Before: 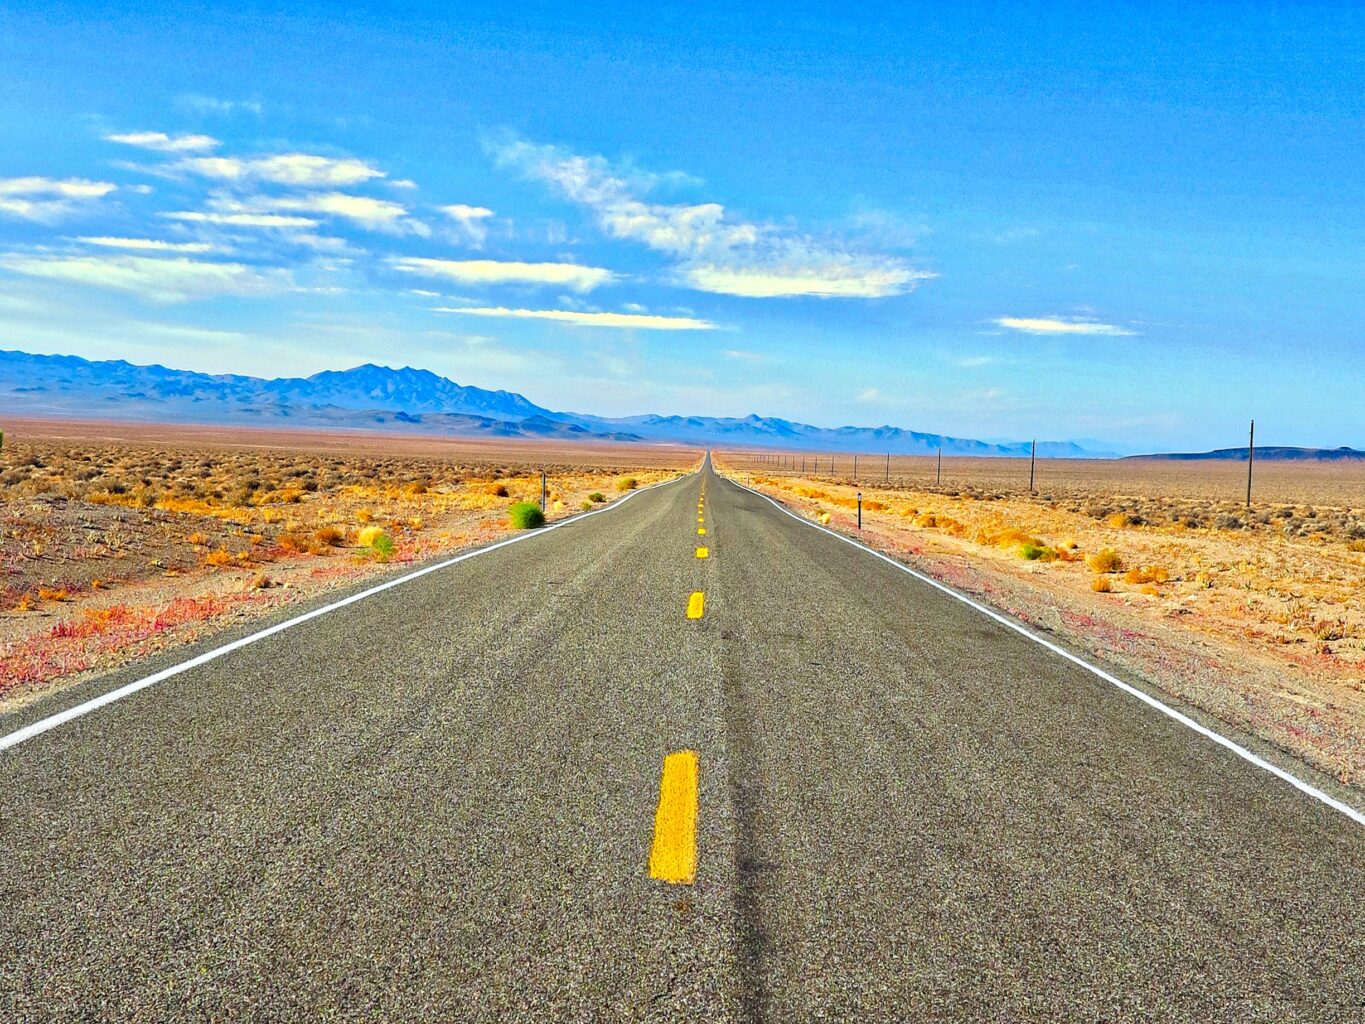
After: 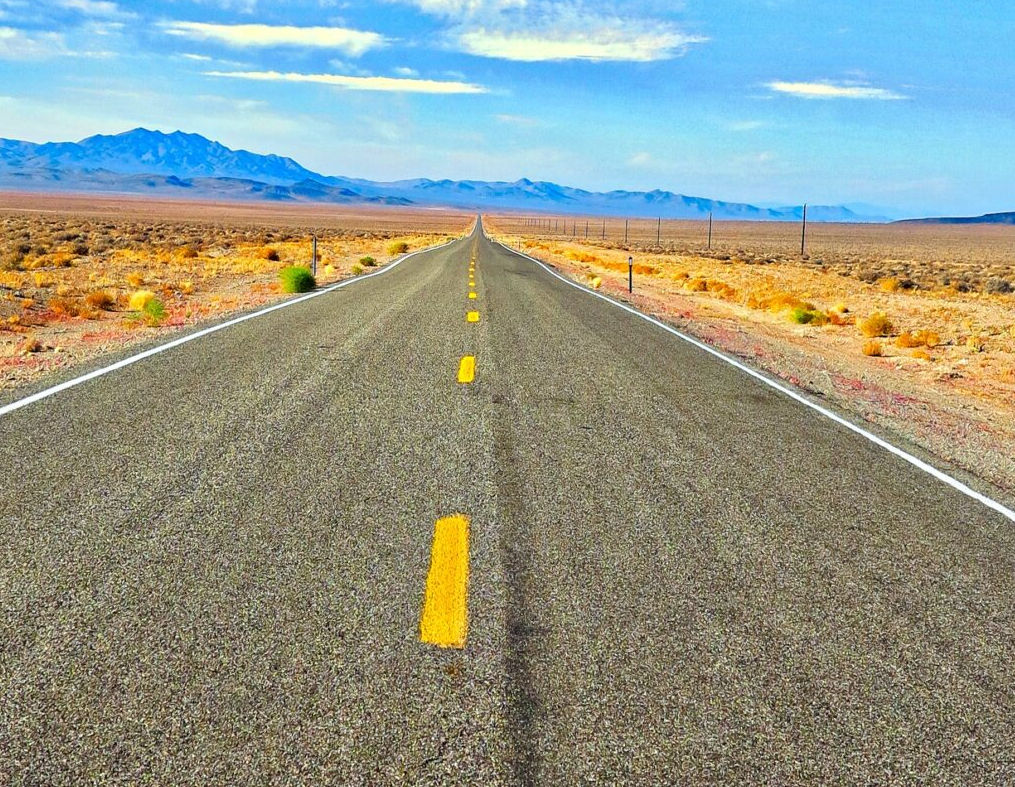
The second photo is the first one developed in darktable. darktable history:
crop: left 16.82%, top 23.092%, right 8.776%
